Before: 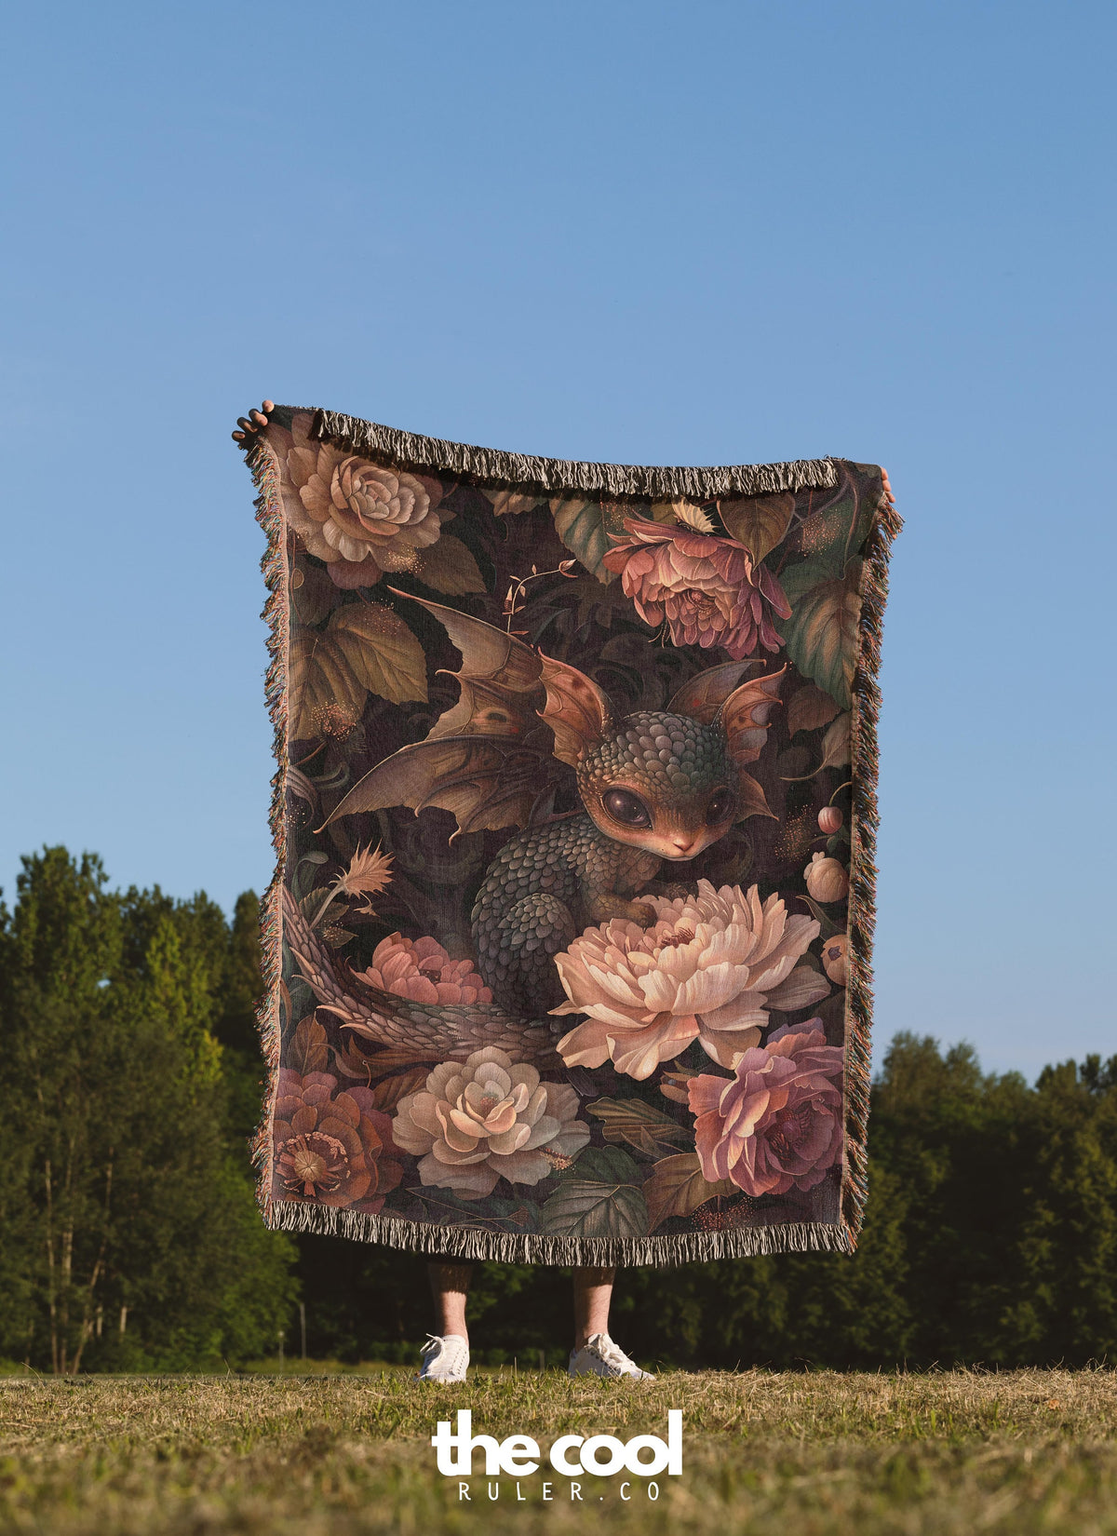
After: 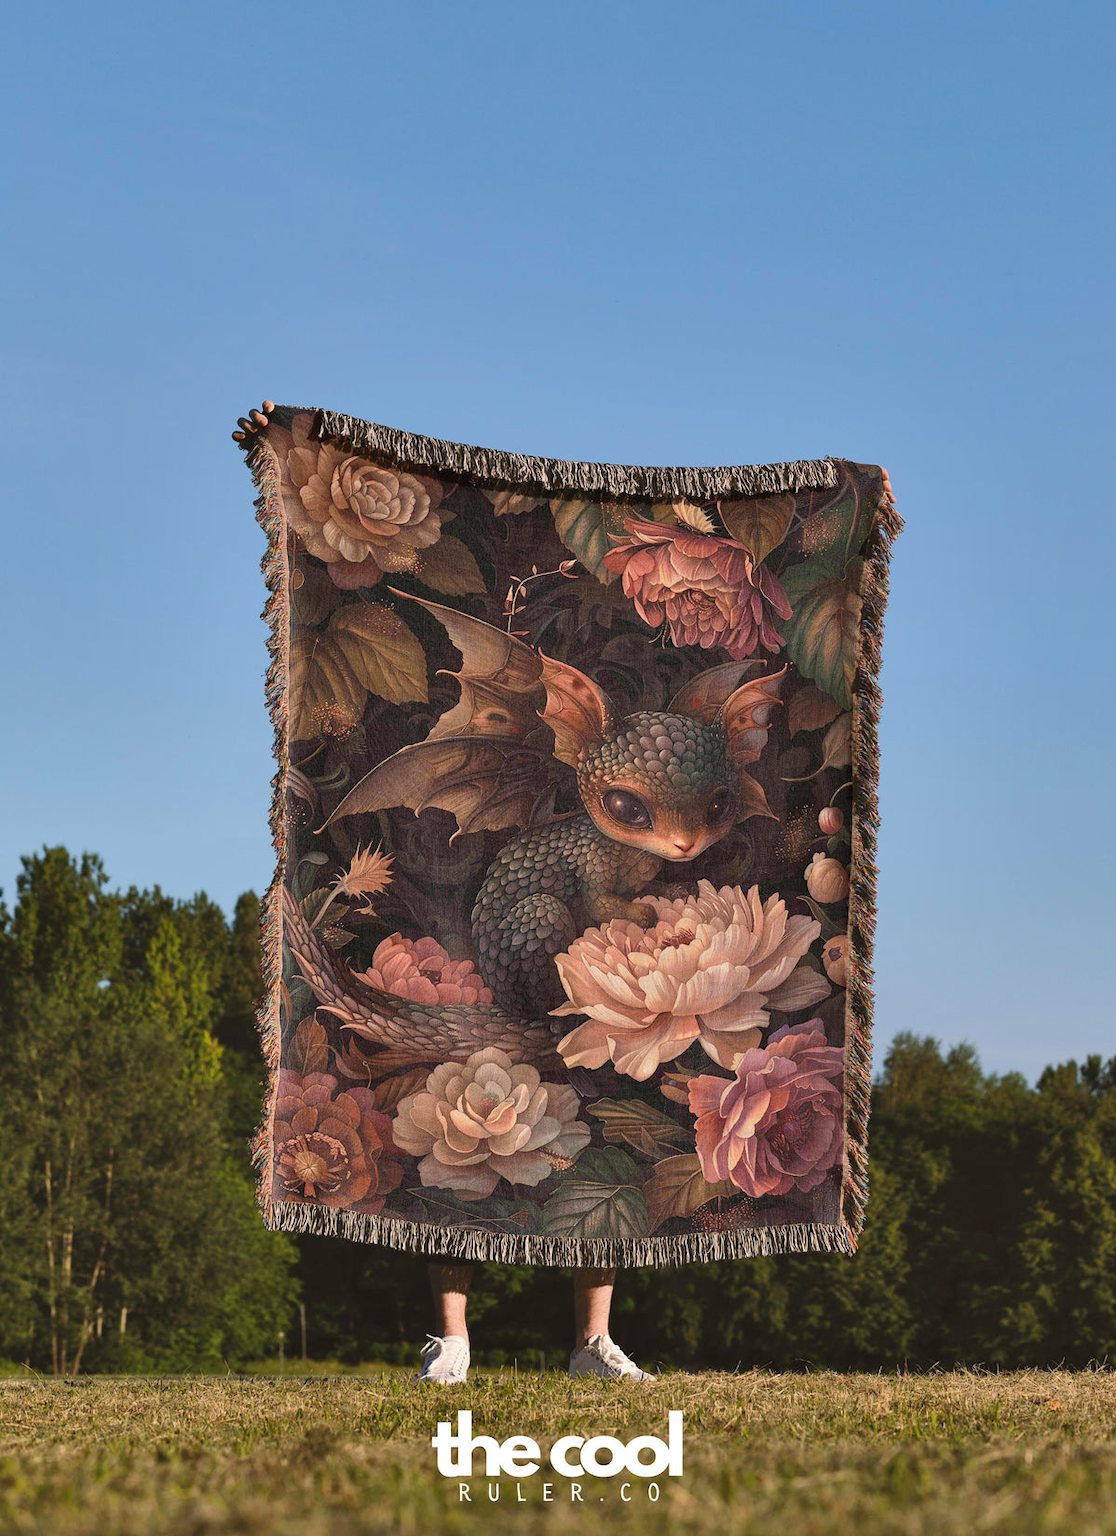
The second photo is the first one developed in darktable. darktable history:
shadows and highlights: low approximation 0.01, soften with gaussian
contrast brightness saturation: saturation 0.1
